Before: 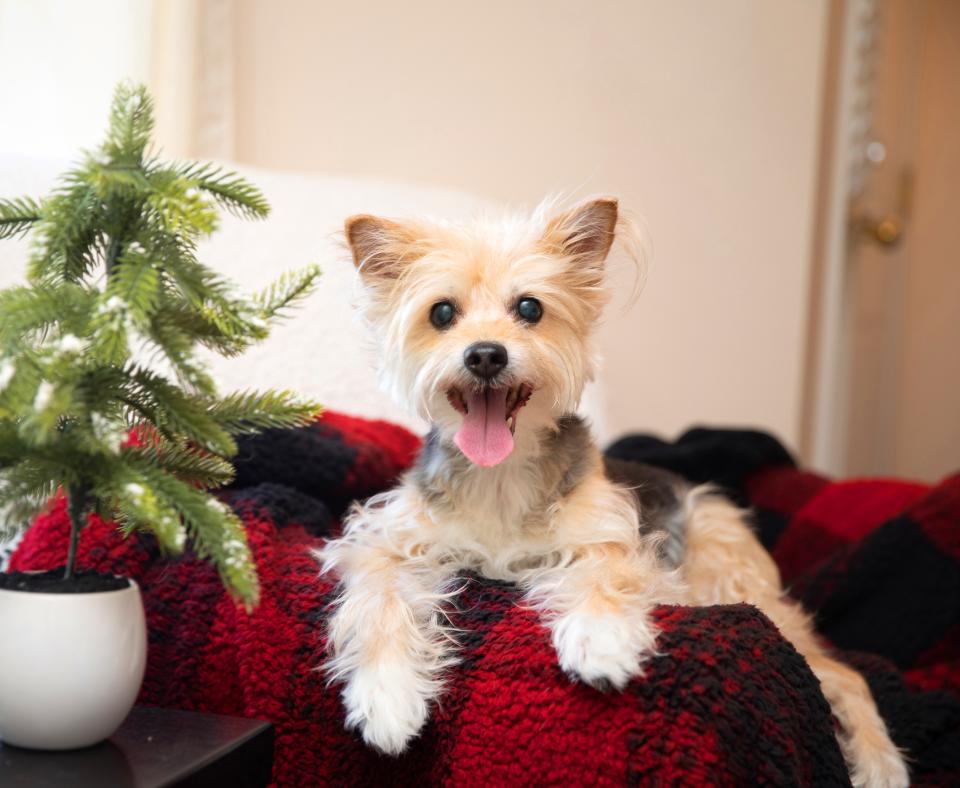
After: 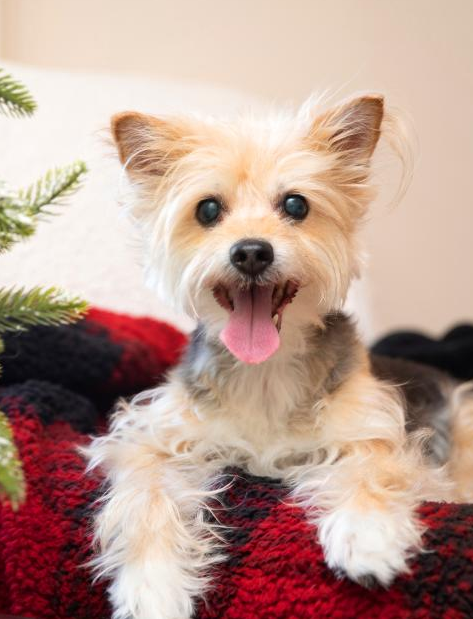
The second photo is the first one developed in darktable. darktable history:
crop and rotate: angle 0.011°, left 24.435%, top 13.089%, right 26.185%, bottom 8.216%
